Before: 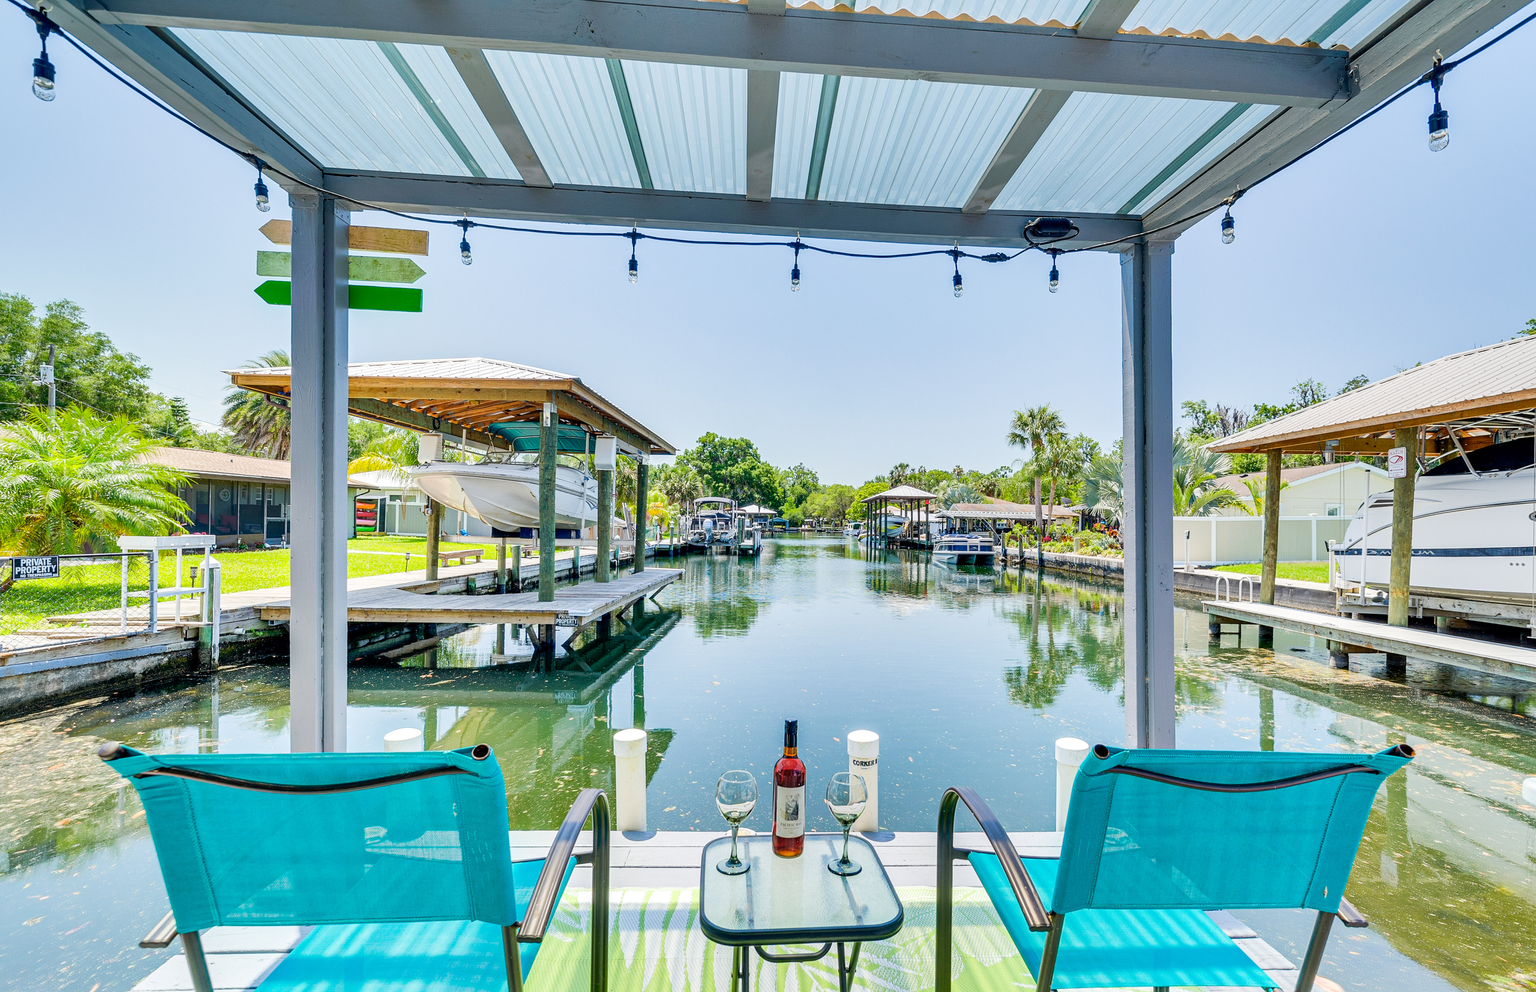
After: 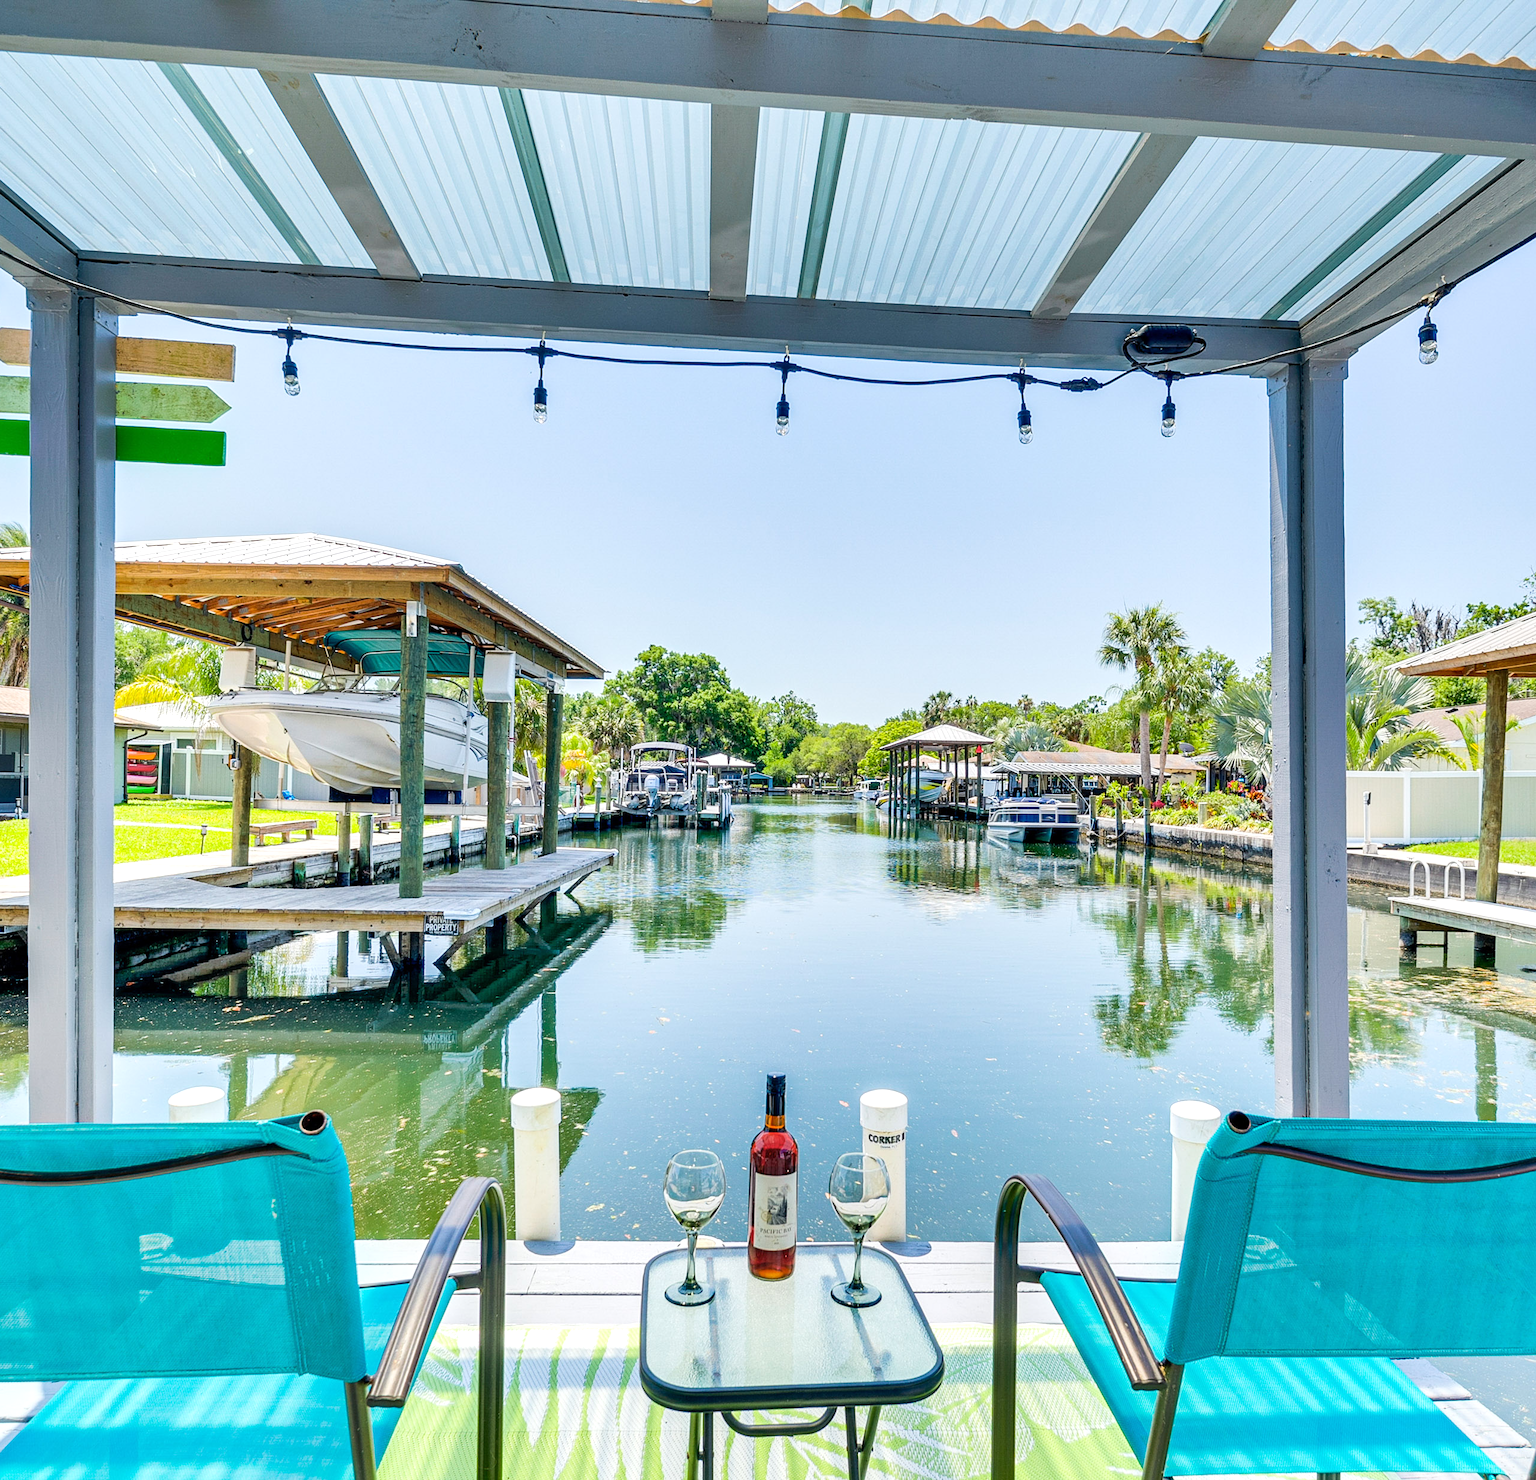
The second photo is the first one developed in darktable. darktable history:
exposure: exposure 0.2 EV, compensate highlight preservation false
crop and rotate: left 17.672%, right 15.311%
